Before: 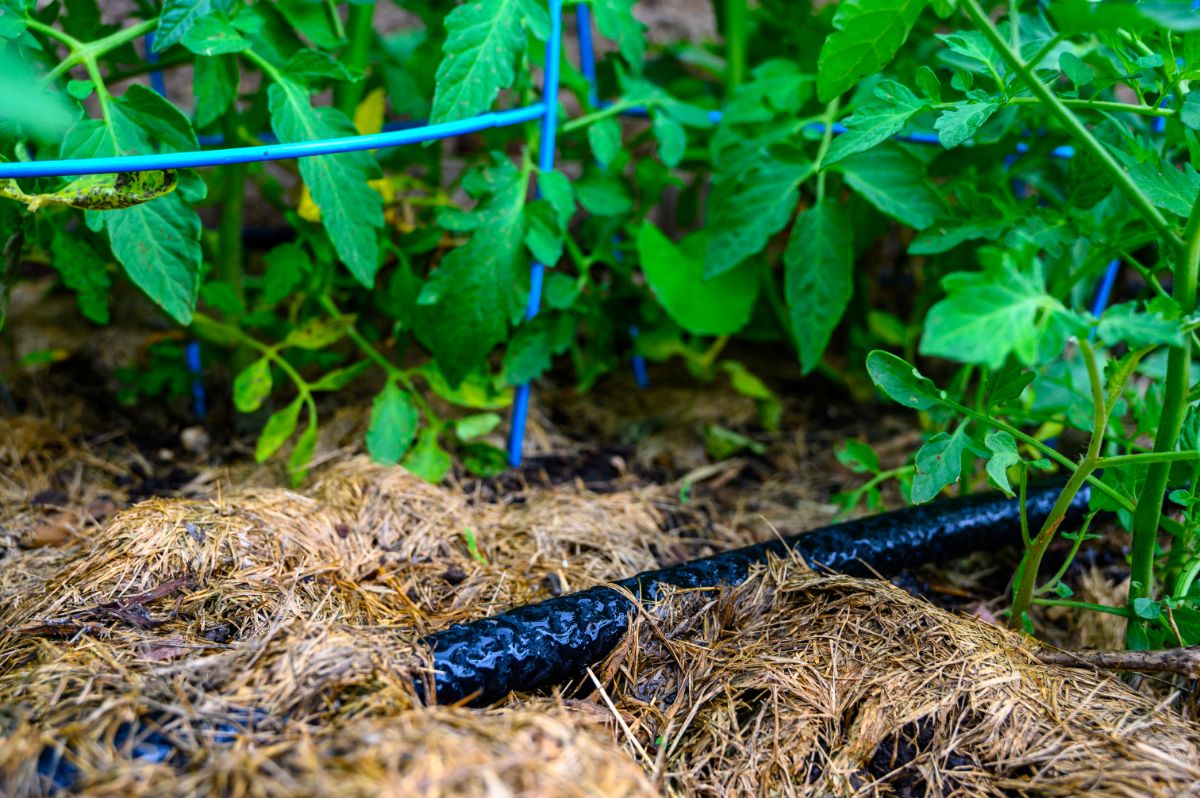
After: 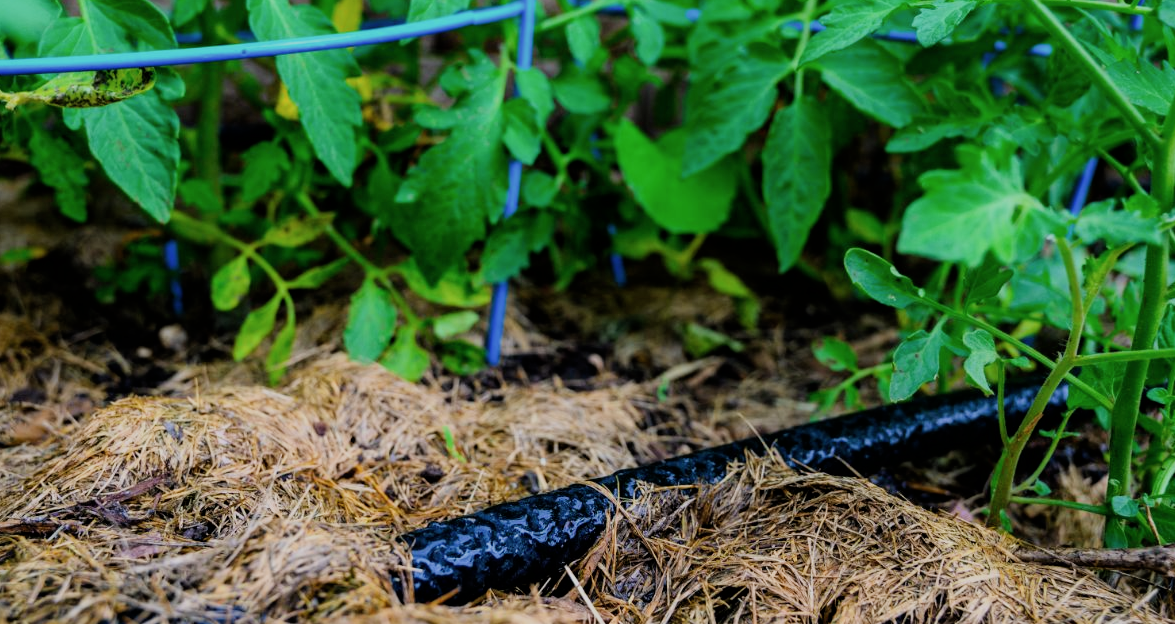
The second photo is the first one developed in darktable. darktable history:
crop and rotate: left 1.861%, top 12.804%, right 0.202%, bottom 8.884%
contrast brightness saturation: saturation -0.052
filmic rgb: black relative exposure -7.65 EV, white relative exposure 4.56 EV, hardness 3.61, enable highlight reconstruction true
